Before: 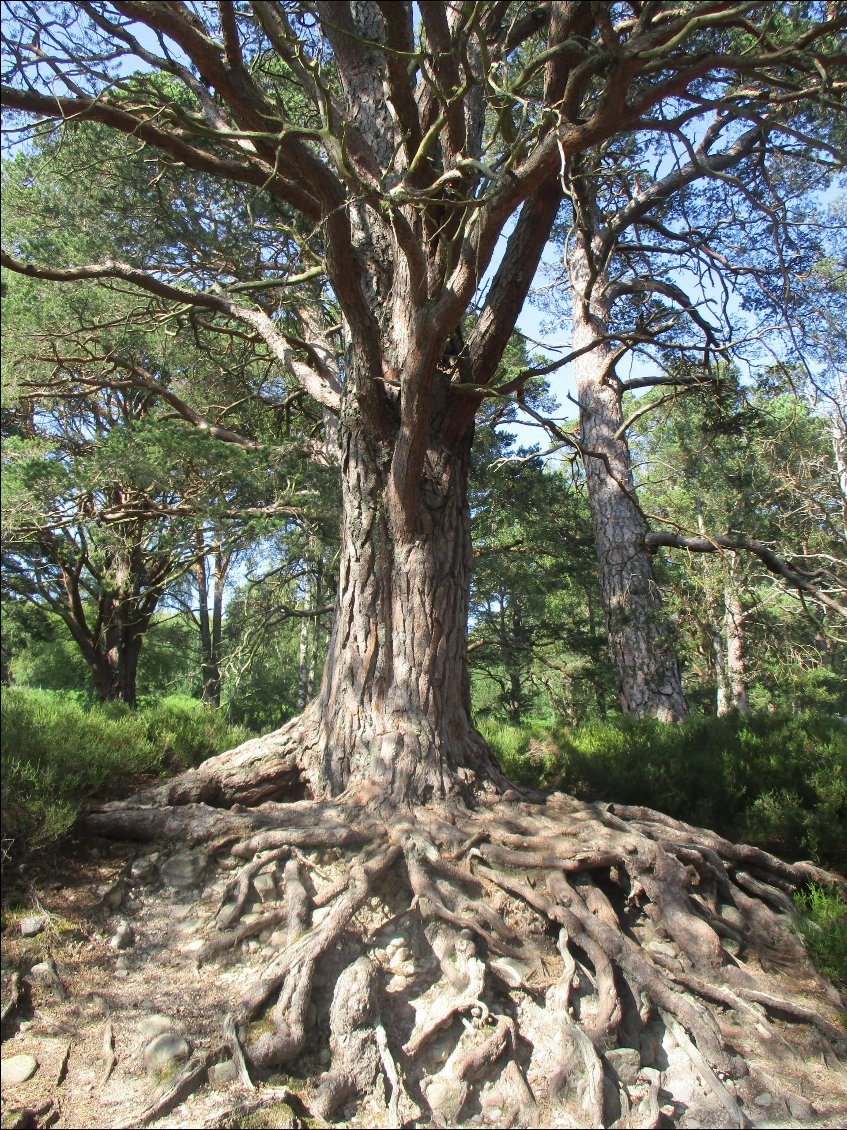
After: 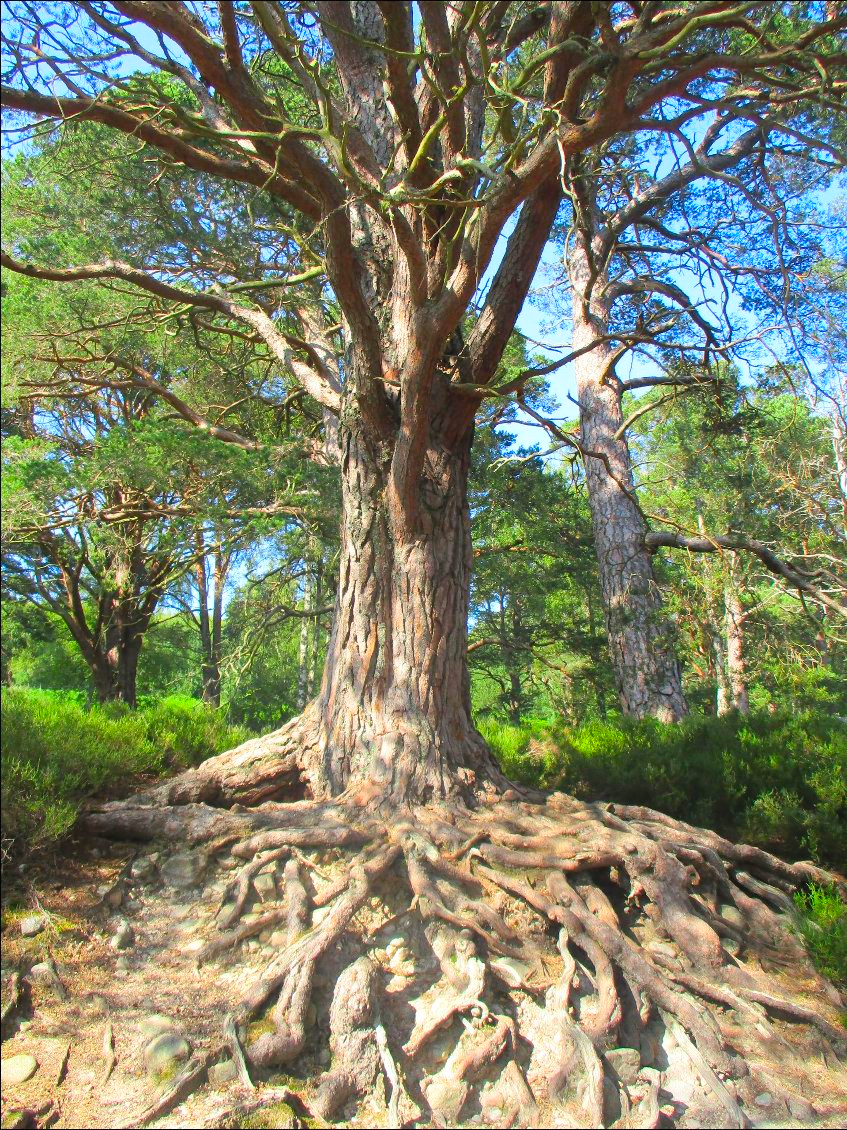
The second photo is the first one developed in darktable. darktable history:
color correction: highlights b* 0.048, saturation 1.76
contrast brightness saturation: brightness 0.144
